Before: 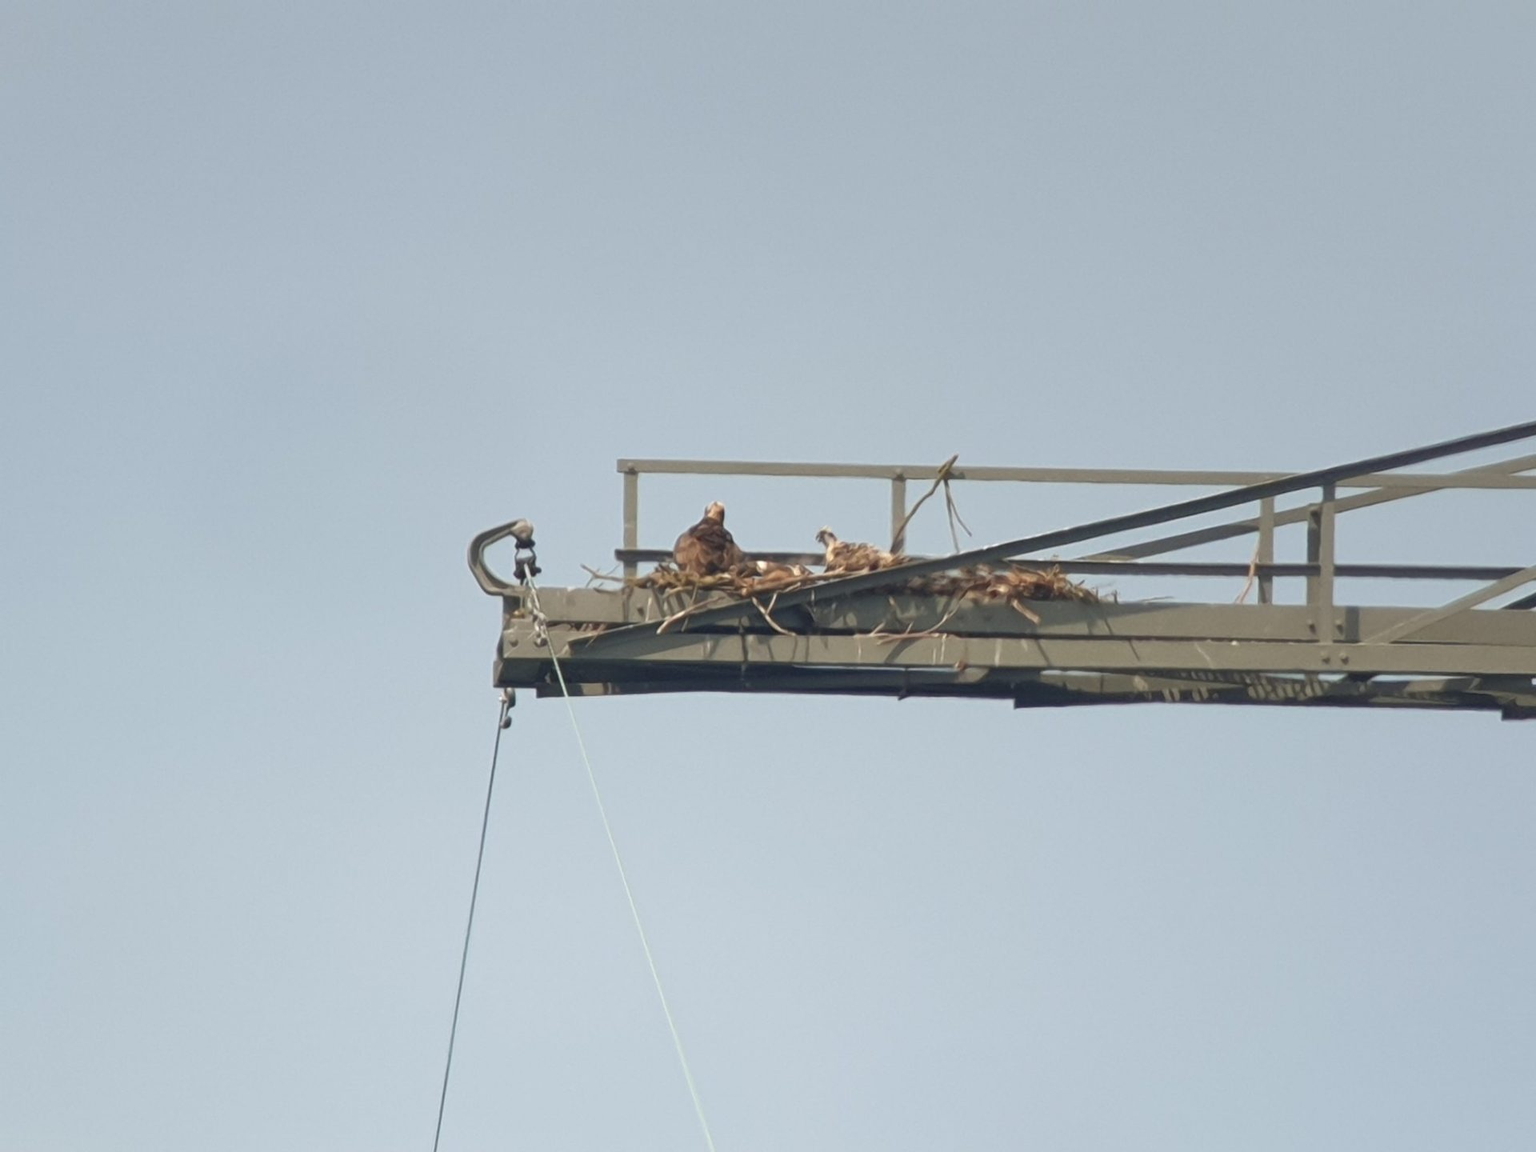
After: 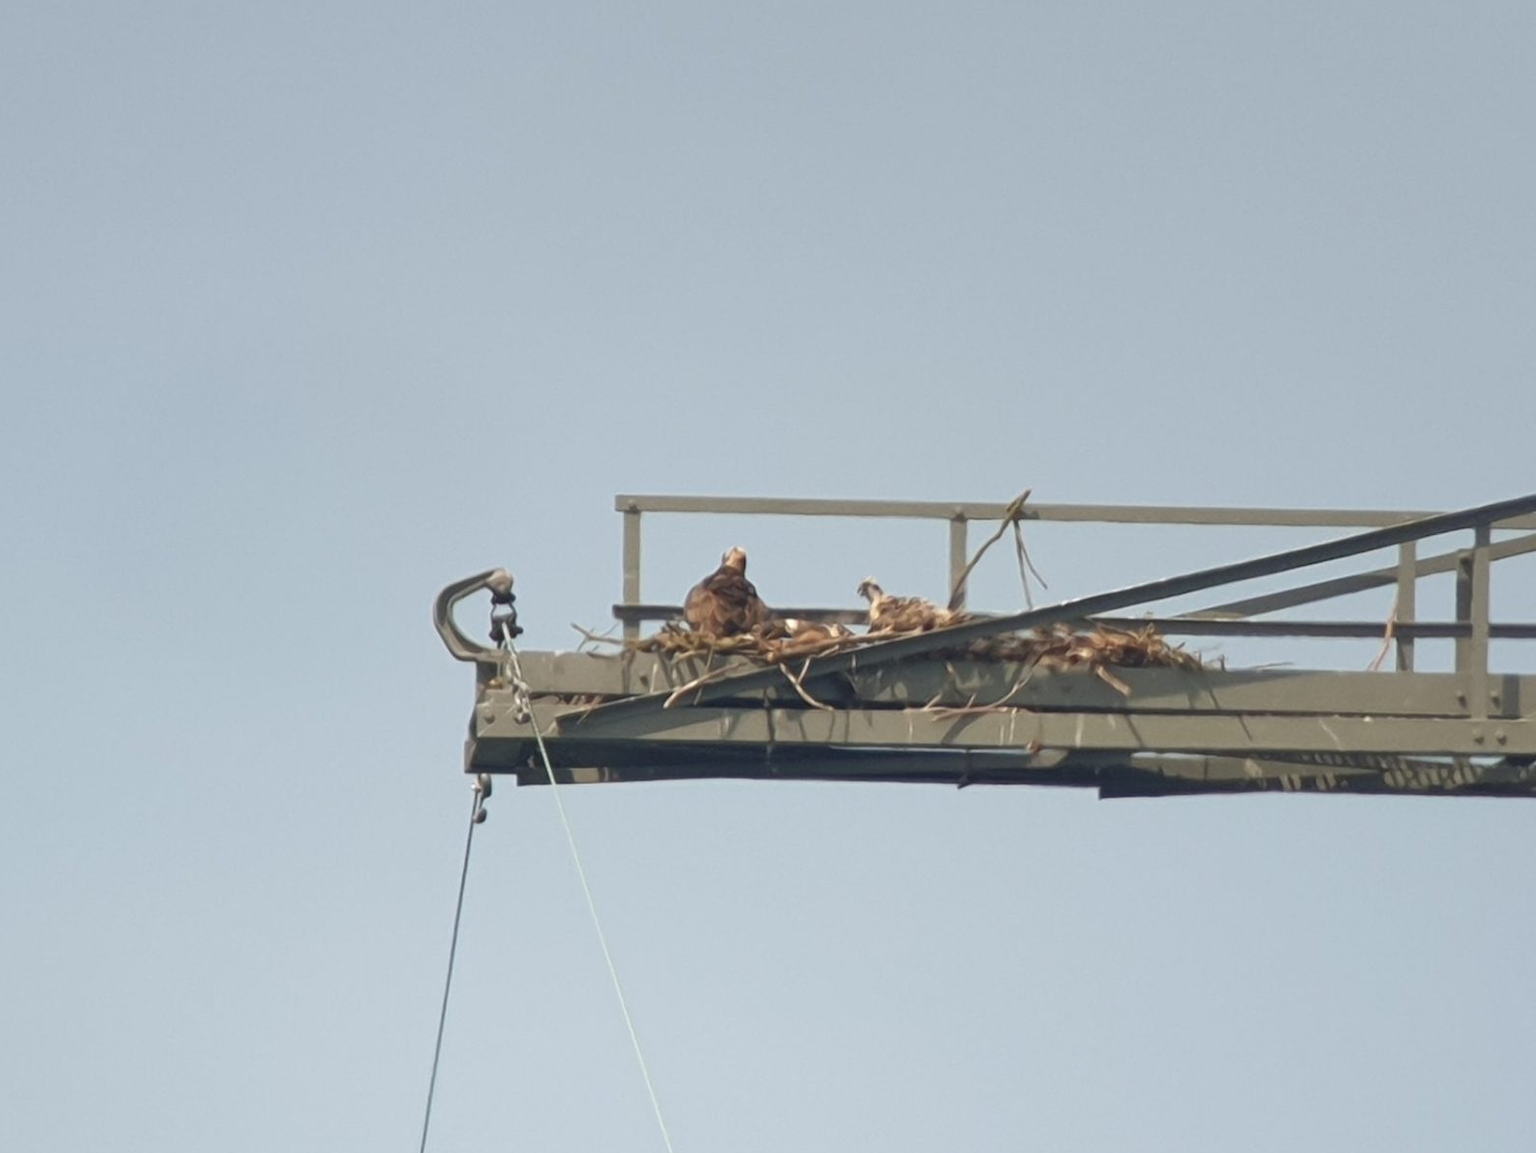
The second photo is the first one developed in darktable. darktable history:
crop and rotate: left 7.294%, top 4.634%, right 10.587%, bottom 13.116%
